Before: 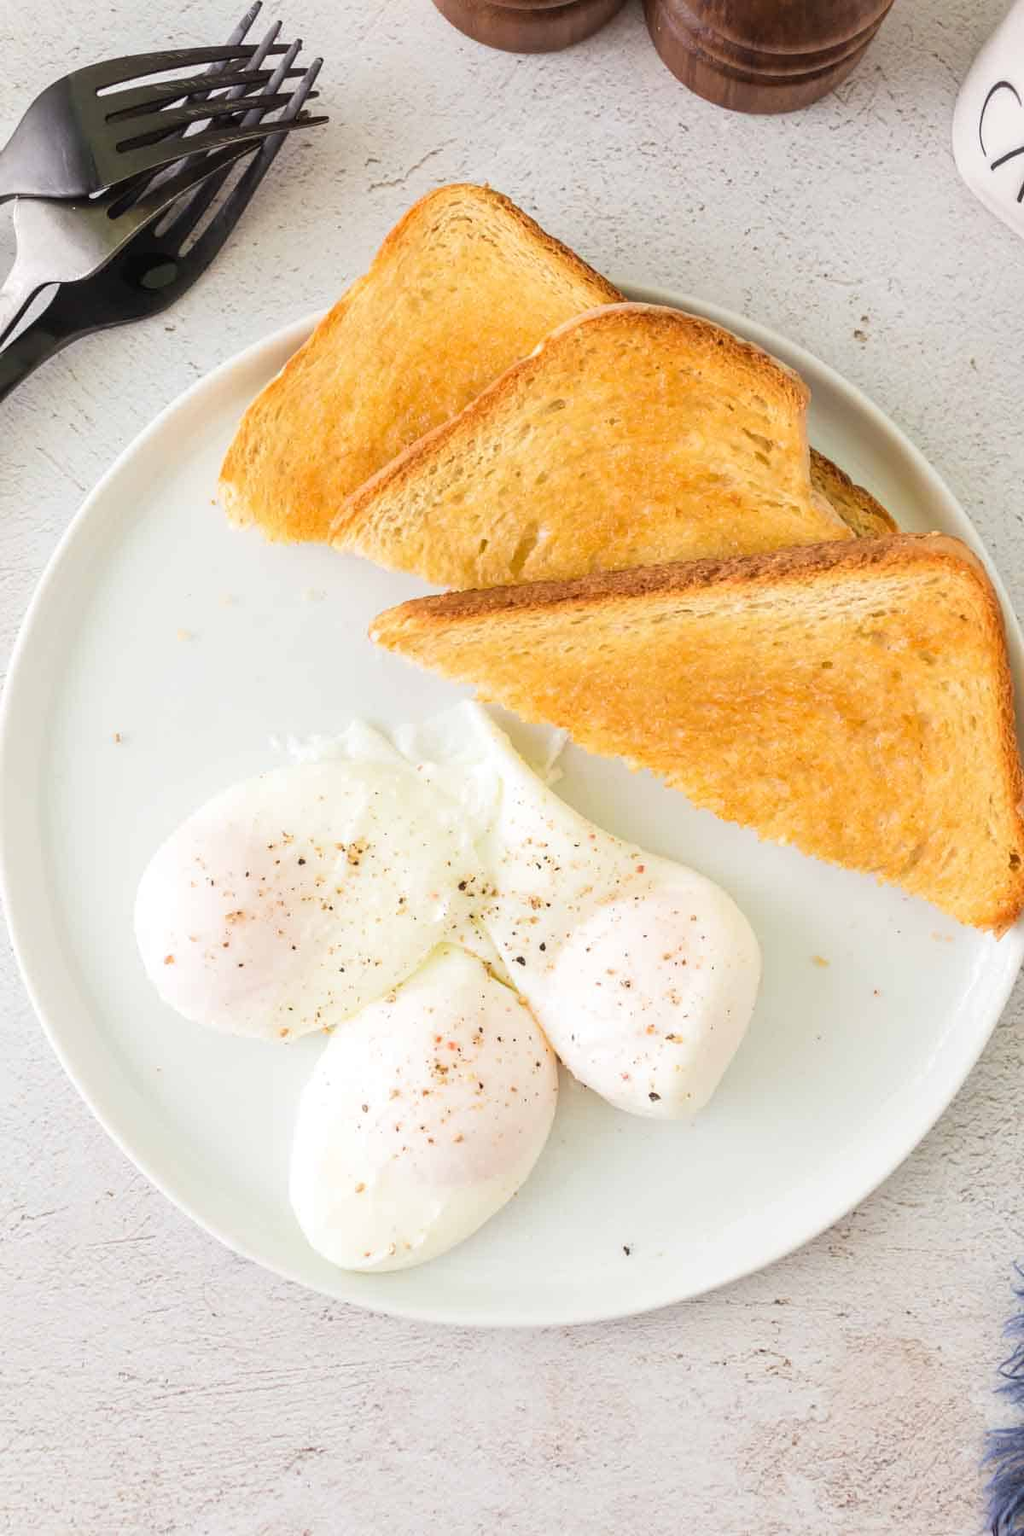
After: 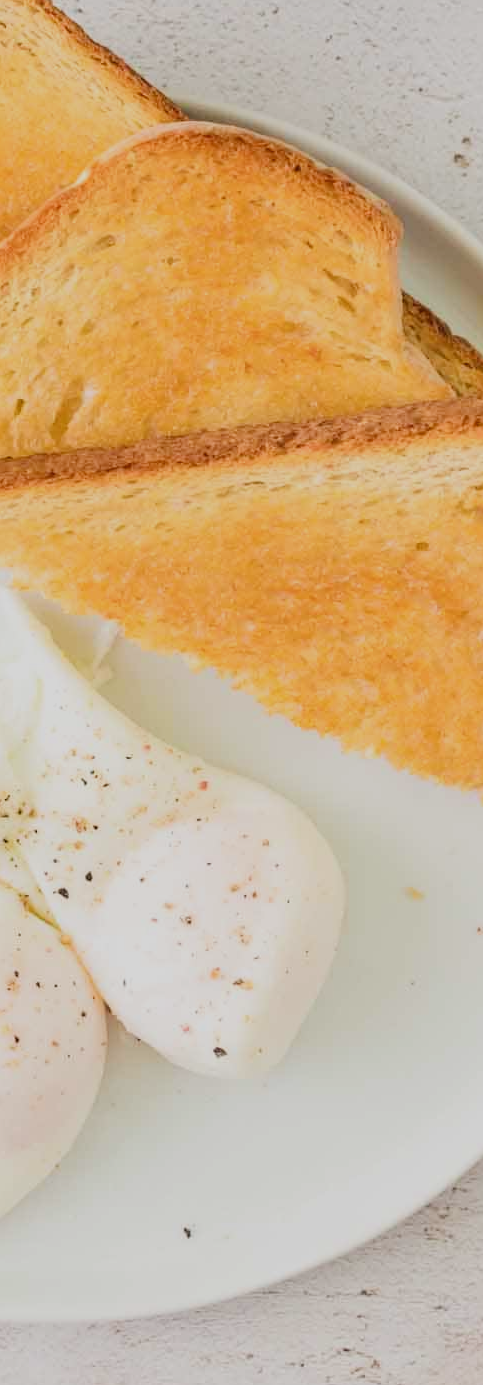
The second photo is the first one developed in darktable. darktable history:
filmic rgb: black relative exposure -16 EV, white relative exposure 4.95 EV, threshold 5.96 EV, hardness 6.2, enable highlight reconstruction true
crop: left 45.642%, top 12.974%, right 14.028%, bottom 10.037%
